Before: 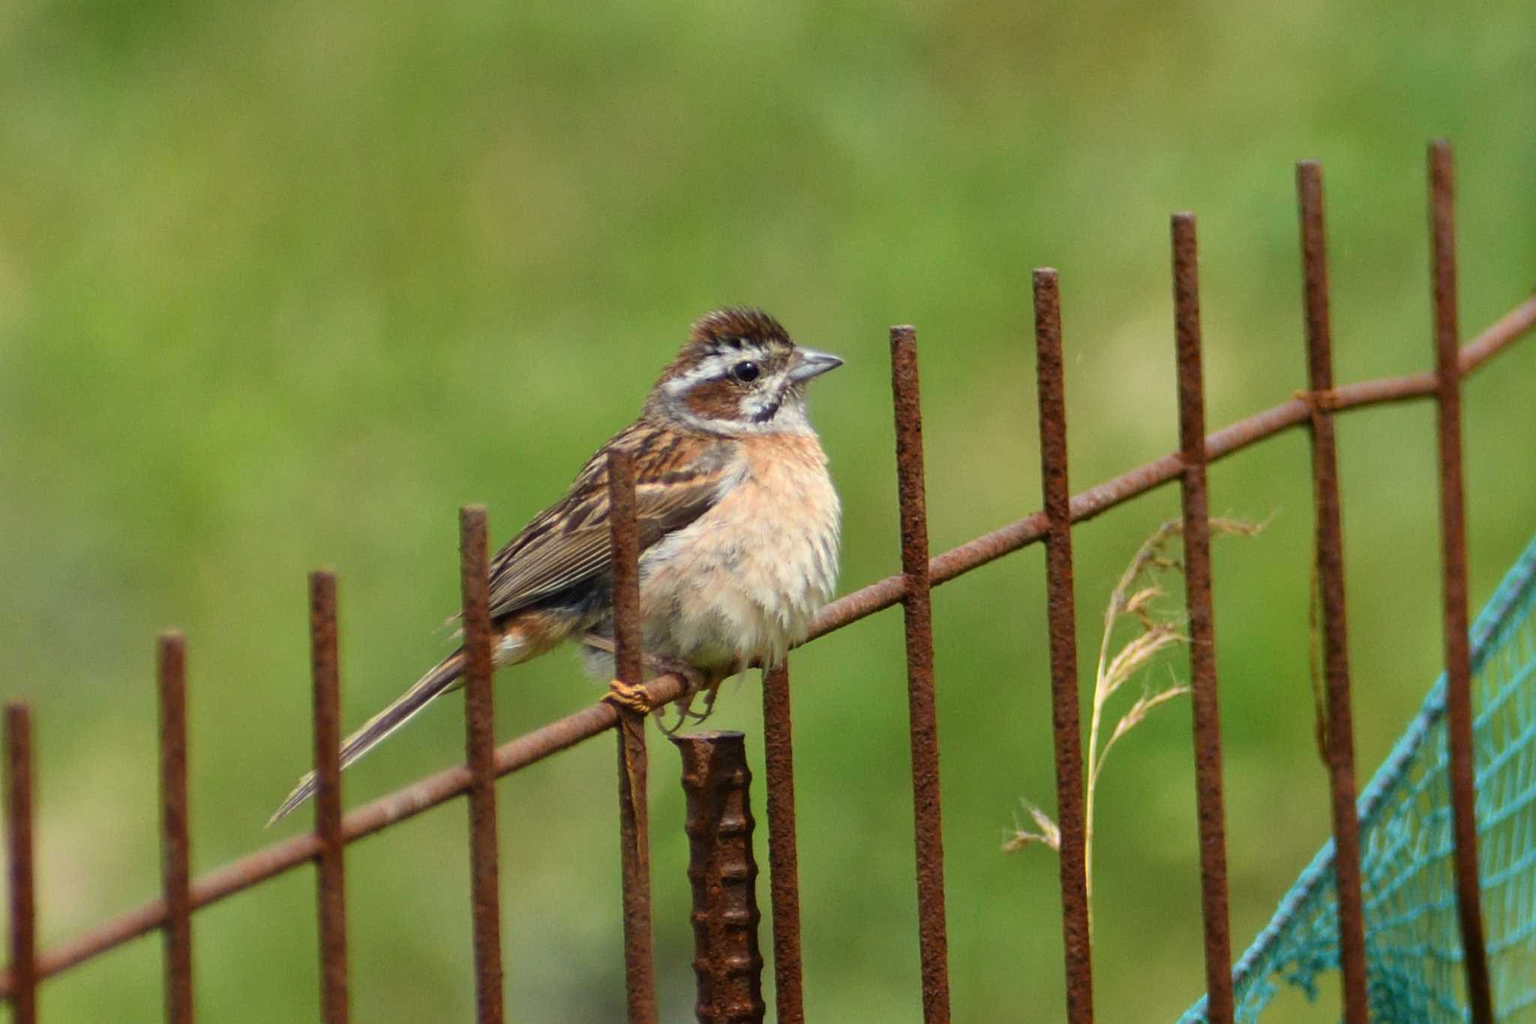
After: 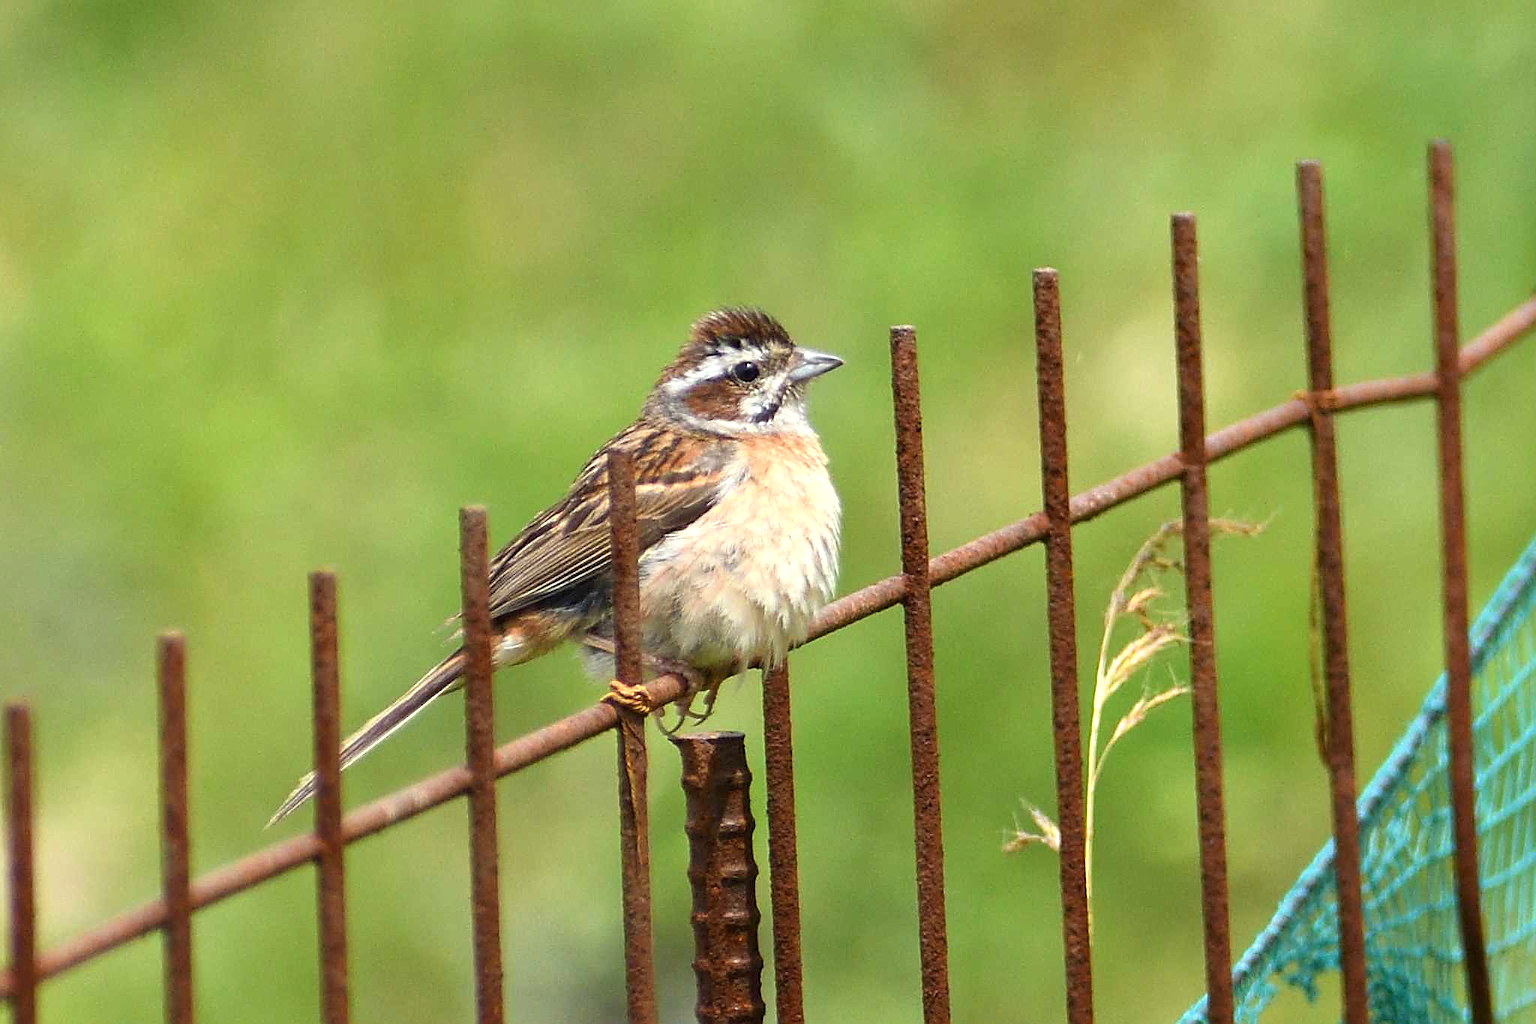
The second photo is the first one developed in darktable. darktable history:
sharpen: radius 1.411, amount 1.249, threshold 0.803
exposure: exposure 0.601 EV, compensate exposure bias true, compensate highlight preservation false
tone equalizer: smoothing diameter 24.85%, edges refinement/feathering 13.72, preserve details guided filter
